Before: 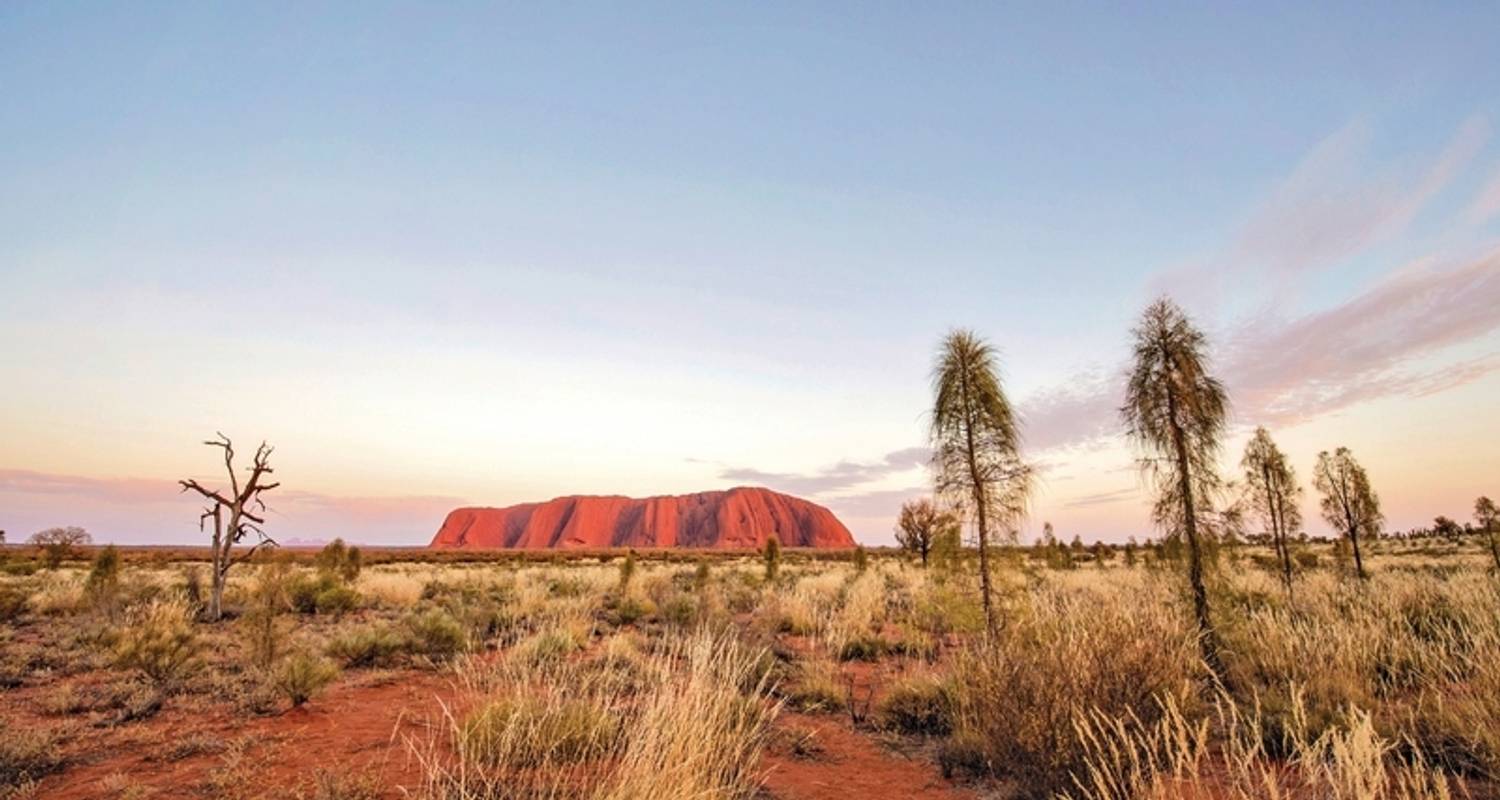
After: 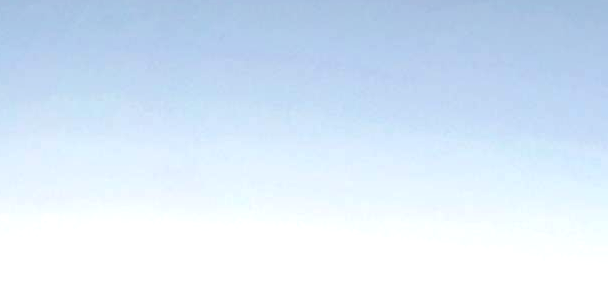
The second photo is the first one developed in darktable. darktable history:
local contrast: on, module defaults
graduated density: on, module defaults
crop: left 15.452%, top 5.459%, right 43.956%, bottom 56.62%
exposure: exposure 0.722 EV, compensate highlight preservation false
